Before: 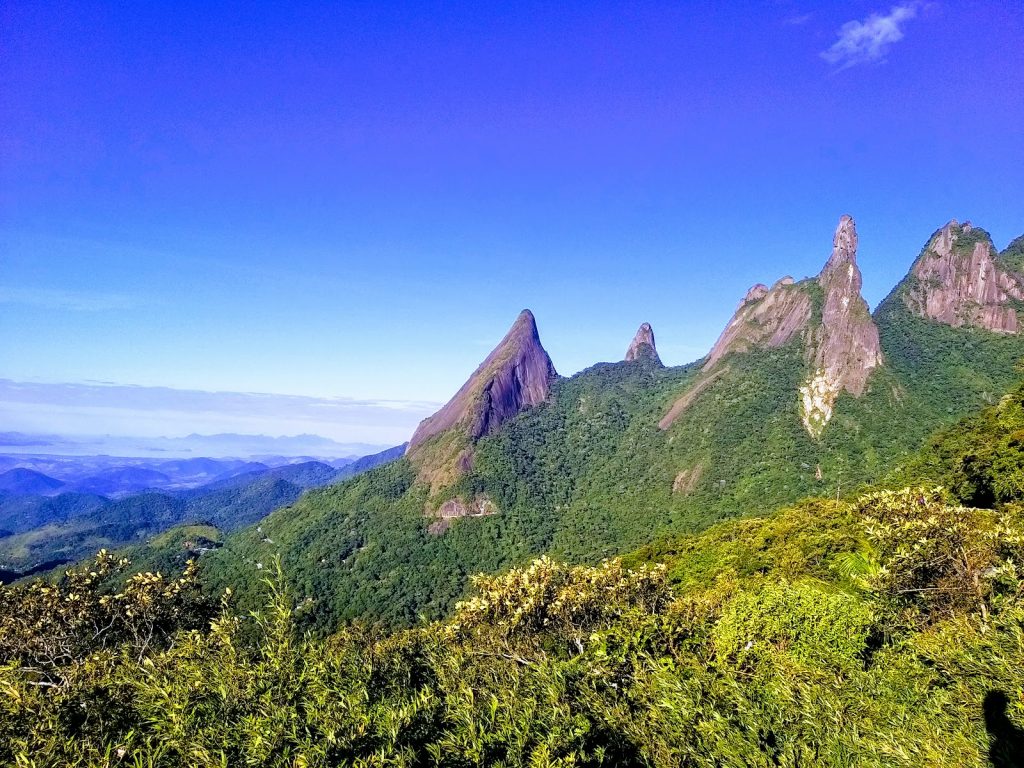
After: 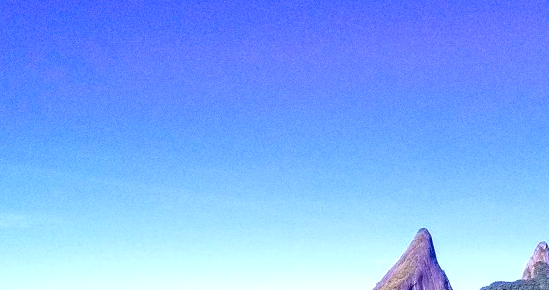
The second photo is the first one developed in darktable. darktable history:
crop: left 10.121%, top 10.631%, right 36.218%, bottom 51.526%
exposure: black level correction 0.001, exposure 0.5 EV, compensate exposure bias true, compensate highlight preservation false
grain: coarseness 0.09 ISO
